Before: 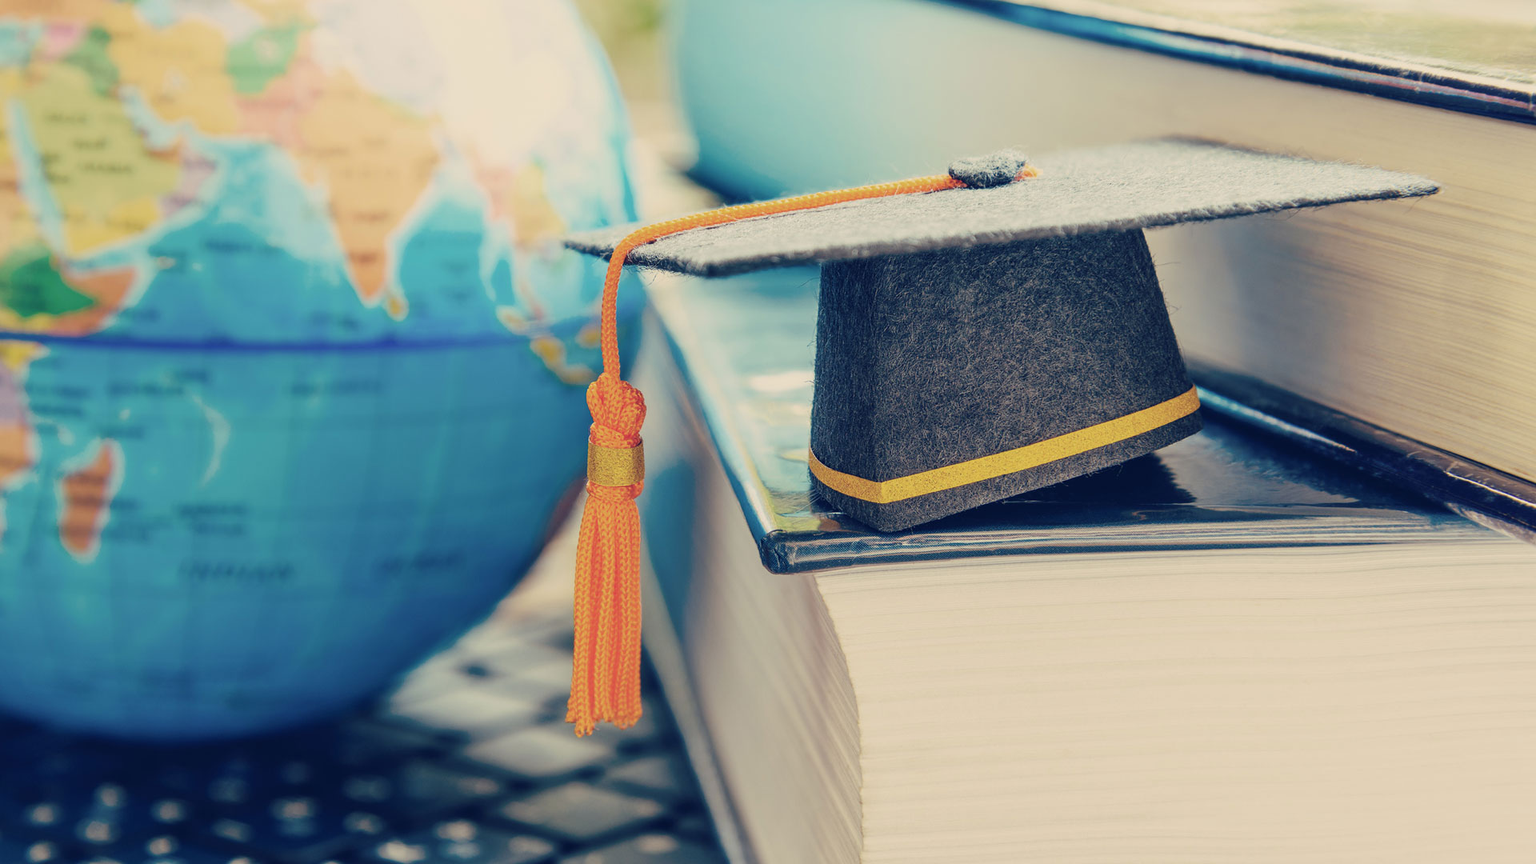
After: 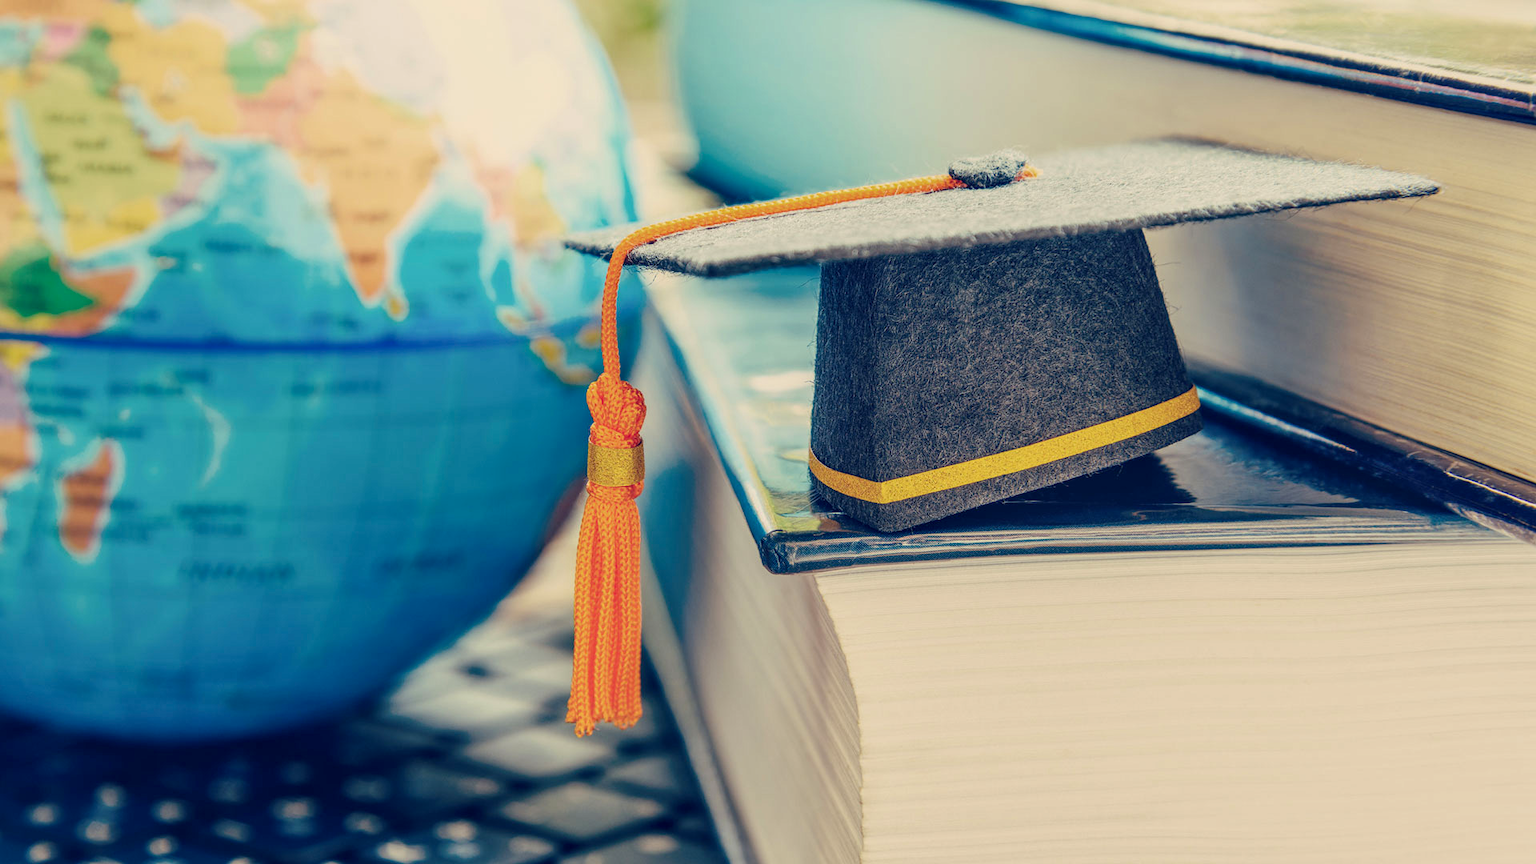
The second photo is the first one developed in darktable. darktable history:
local contrast: on, module defaults
contrast brightness saturation: contrast 0.04, saturation 0.16
